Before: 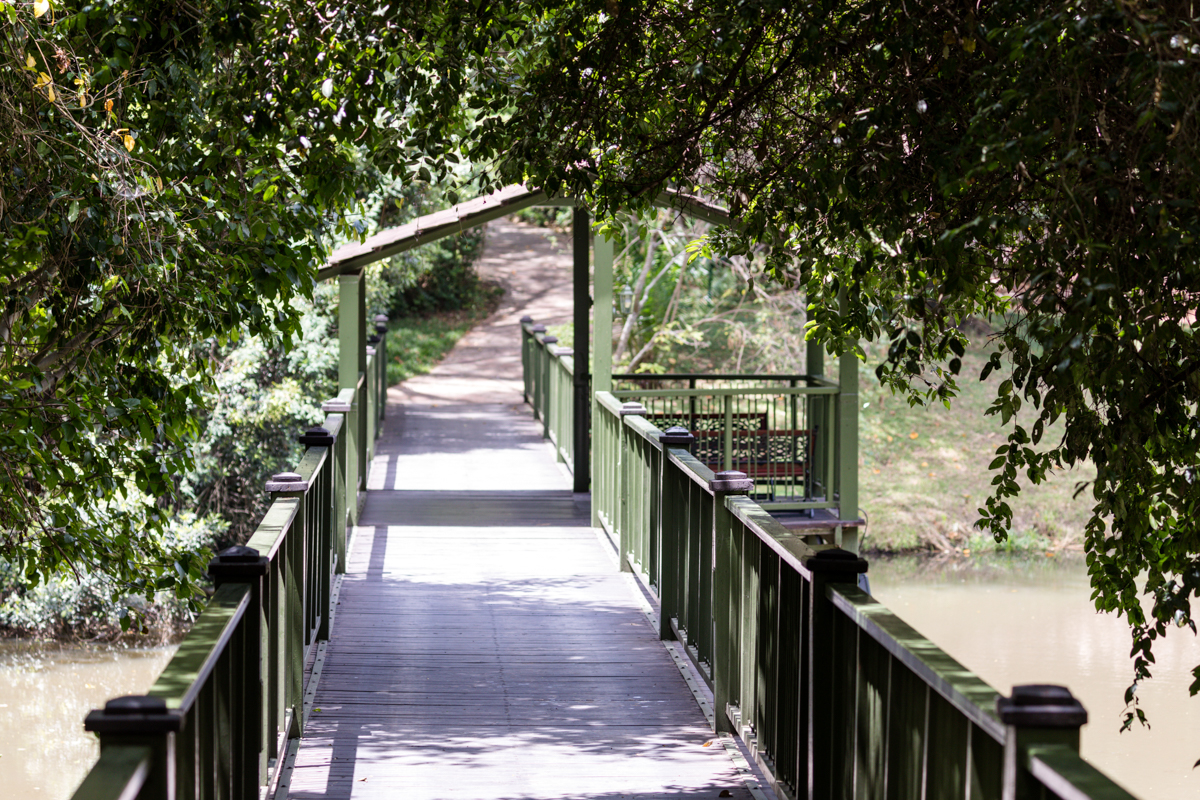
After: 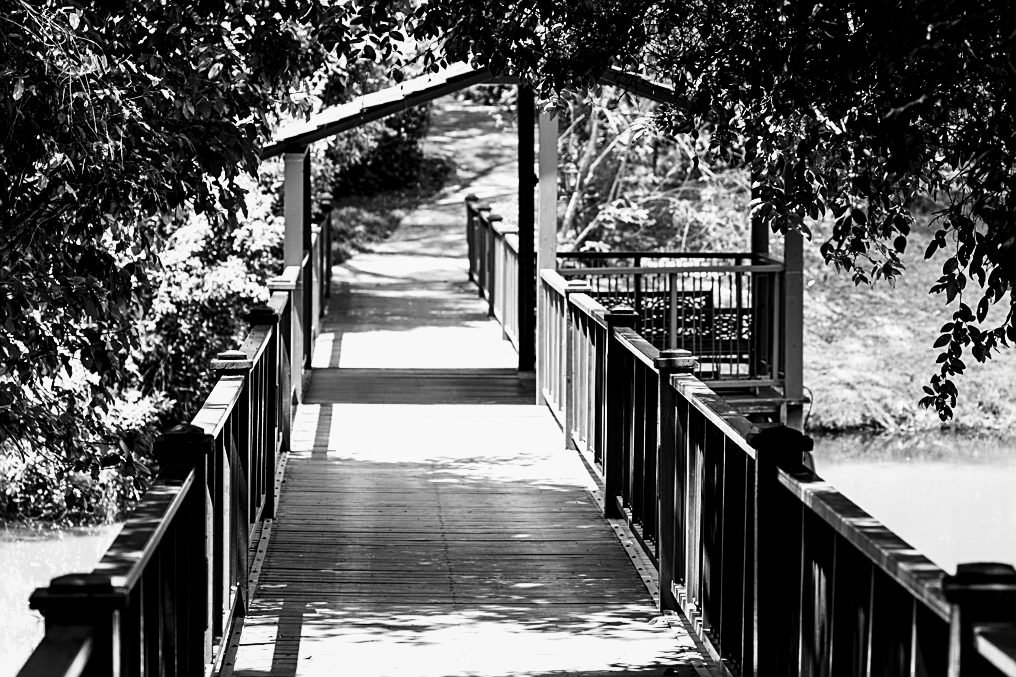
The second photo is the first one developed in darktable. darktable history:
sharpen: on, module defaults
crop and rotate: left 4.645%, top 15.267%, right 10.644%
velvia: on, module defaults
filmic rgb: middle gray luminance 21.98%, black relative exposure -14.02 EV, white relative exposure 2.97 EV, target black luminance 0%, hardness 8.88, latitude 59.97%, contrast 1.212, highlights saturation mix 5.65%, shadows ↔ highlights balance 41.71%
local contrast: mode bilateral grid, contrast 19, coarseness 51, detail 120%, midtone range 0.2
contrast brightness saturation: contrast -0.03, brightness -0.604, saturation -0.997
exposure: exposure 0.82 EV, compensate exposure bias true, compensate highlight preservation false
color balance rgb: white fulcrum 0.07 EV, linear chroma grading › shadows -7.944%, linear chroma grading › global chroma 9.911%, perceptual saturation grading › global saturation 29.58%, global vibrance 11.251%
